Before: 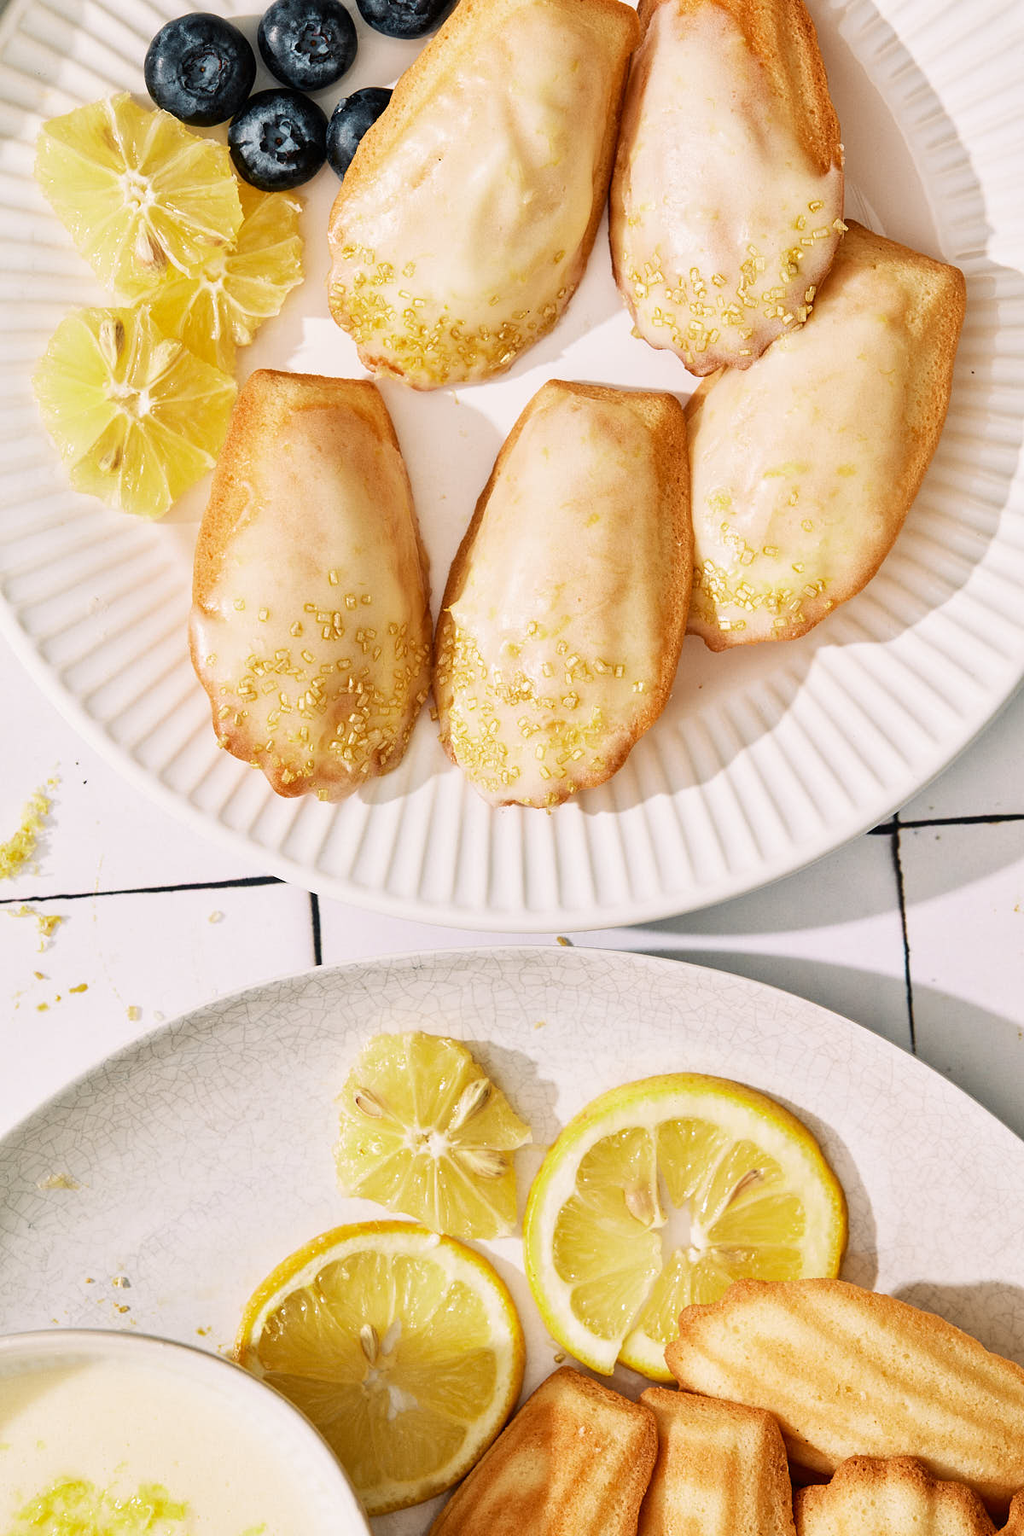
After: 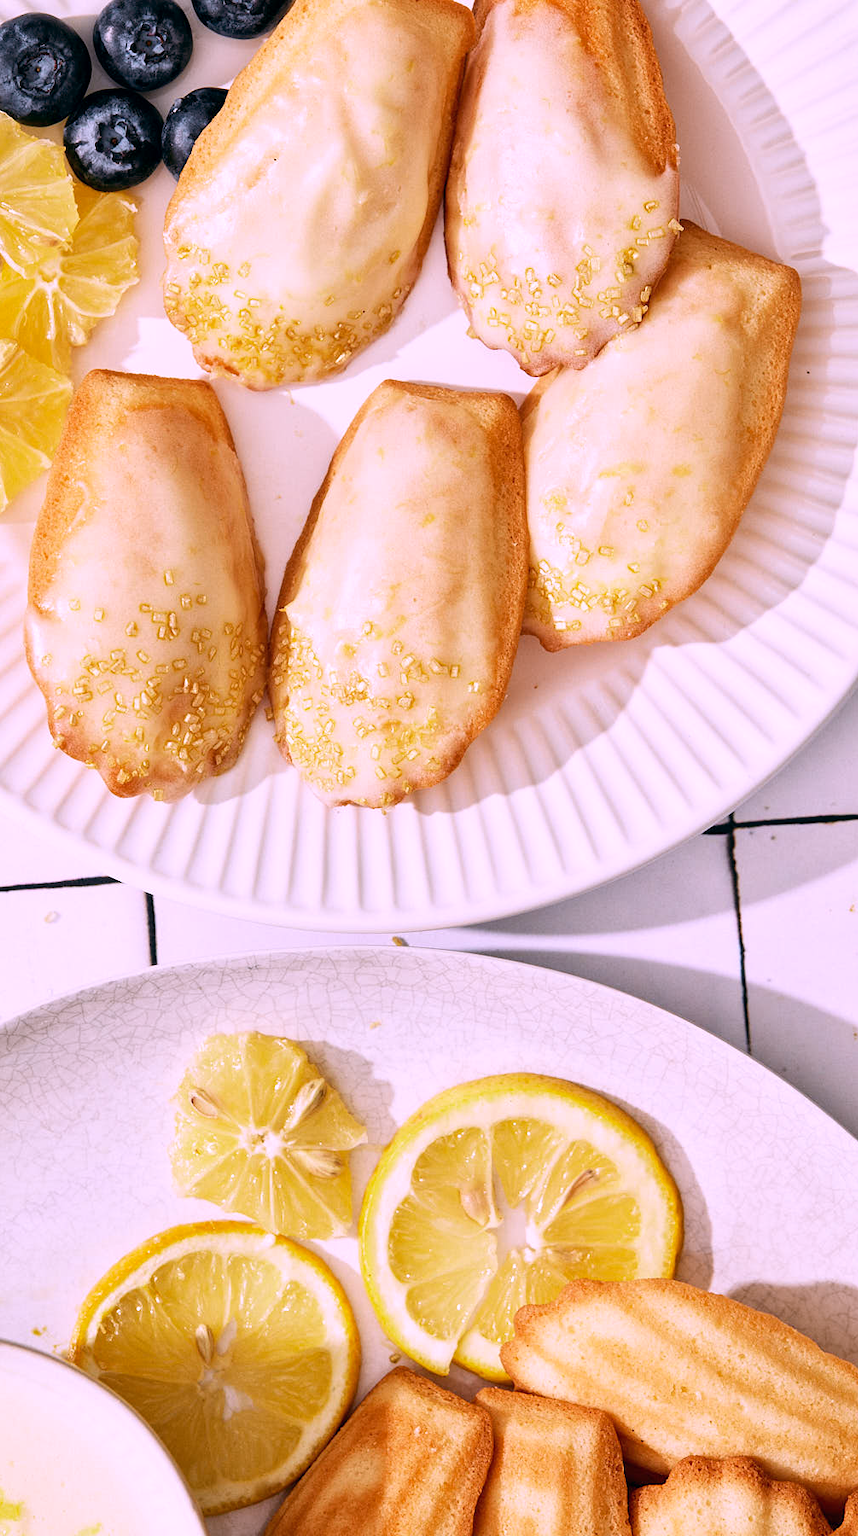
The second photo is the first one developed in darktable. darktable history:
crop: left 16.145%
color balance: lift [0.998, 0.998, 1.001, 1.002], gamma [0.995, 1.025, 0.992, 0.975], gain [0.995, 1.02, 0.997, 0.98]
white balance: red 1.042, blue 1.17
